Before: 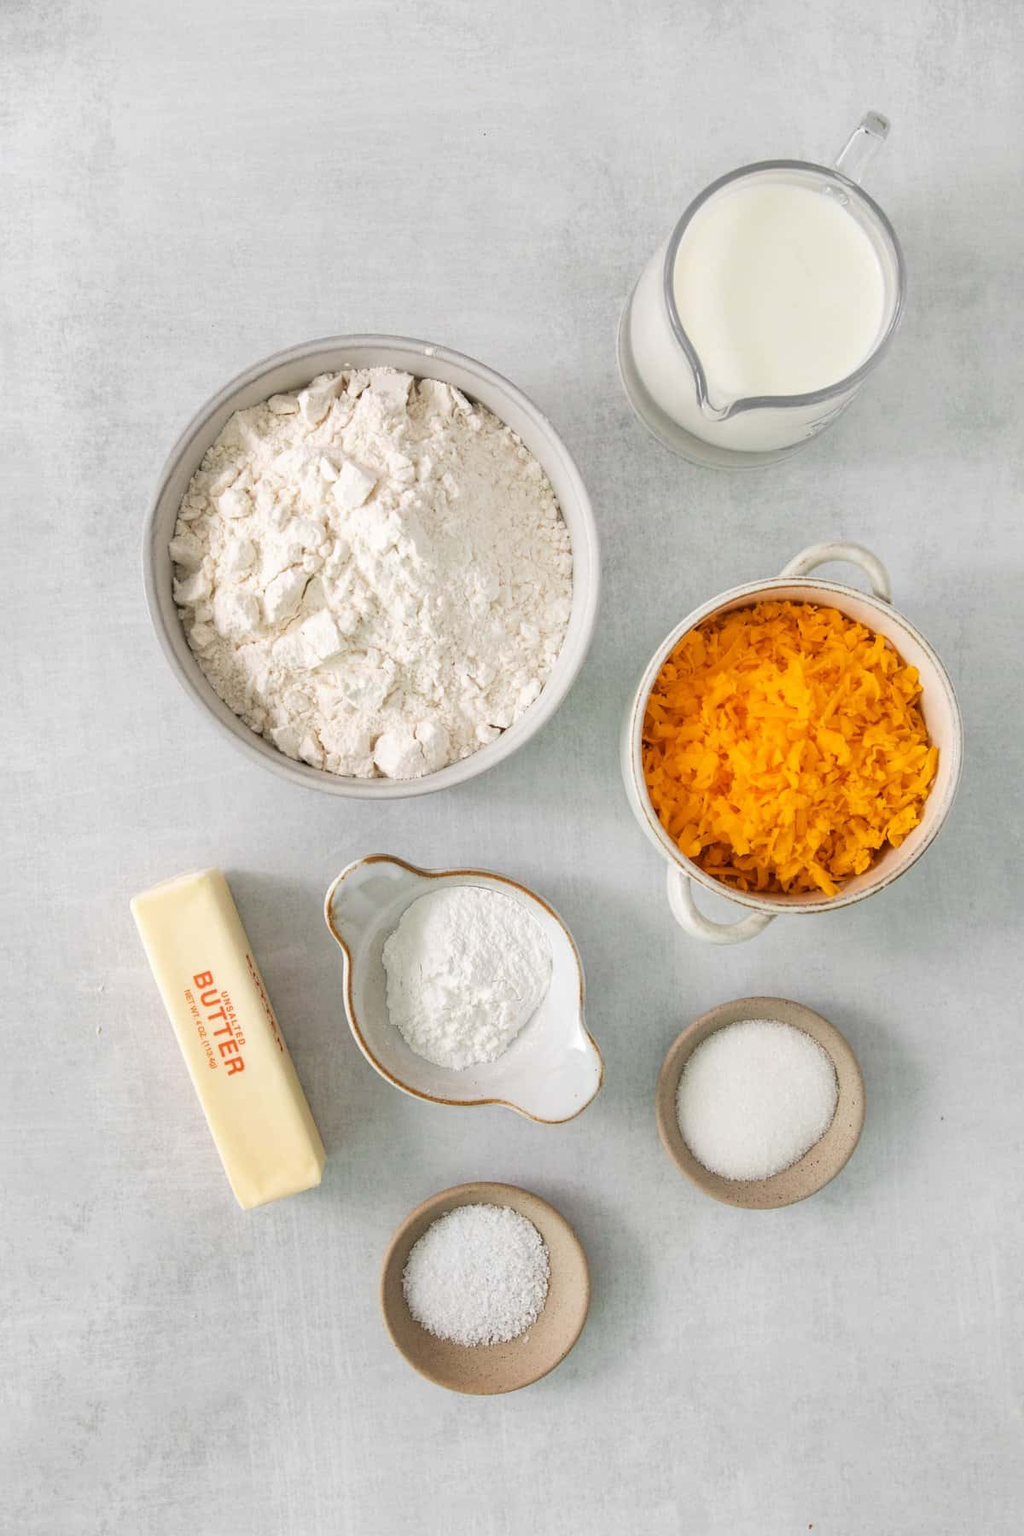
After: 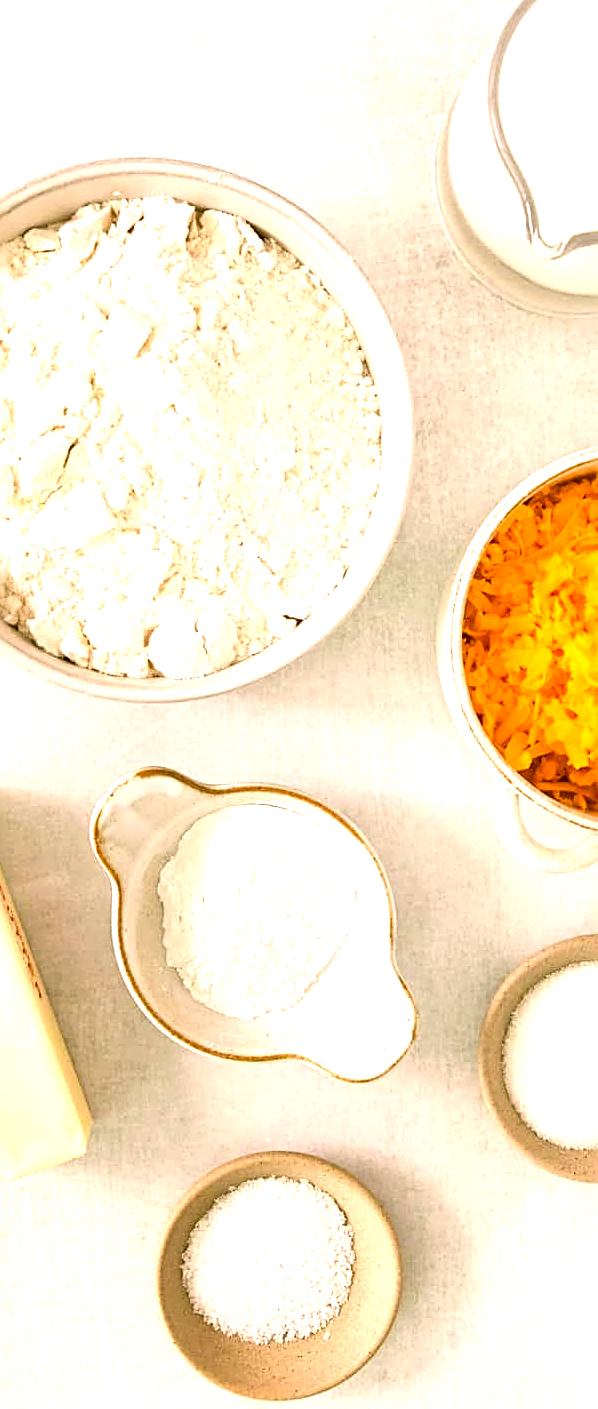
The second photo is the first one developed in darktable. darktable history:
color correction: highlights a* 8.83, highlights b* 14.97, shadows a* -0.623, shadows b* 27.08
color balance rgb: highlights gain › chroma 0.188%, highlights gain › hue 329.77°, perceptual saturation grading › global saturation 0.685%
crop and rotate: angle 0.01°, left 24.236%, top 13.019%, right 25.891%, bottom 8.681%
exposure: black level correction 0, exposure 1.096 EV, compensate exposure bias true, compensate highlight preservation false
sharpen: radius 3.085
